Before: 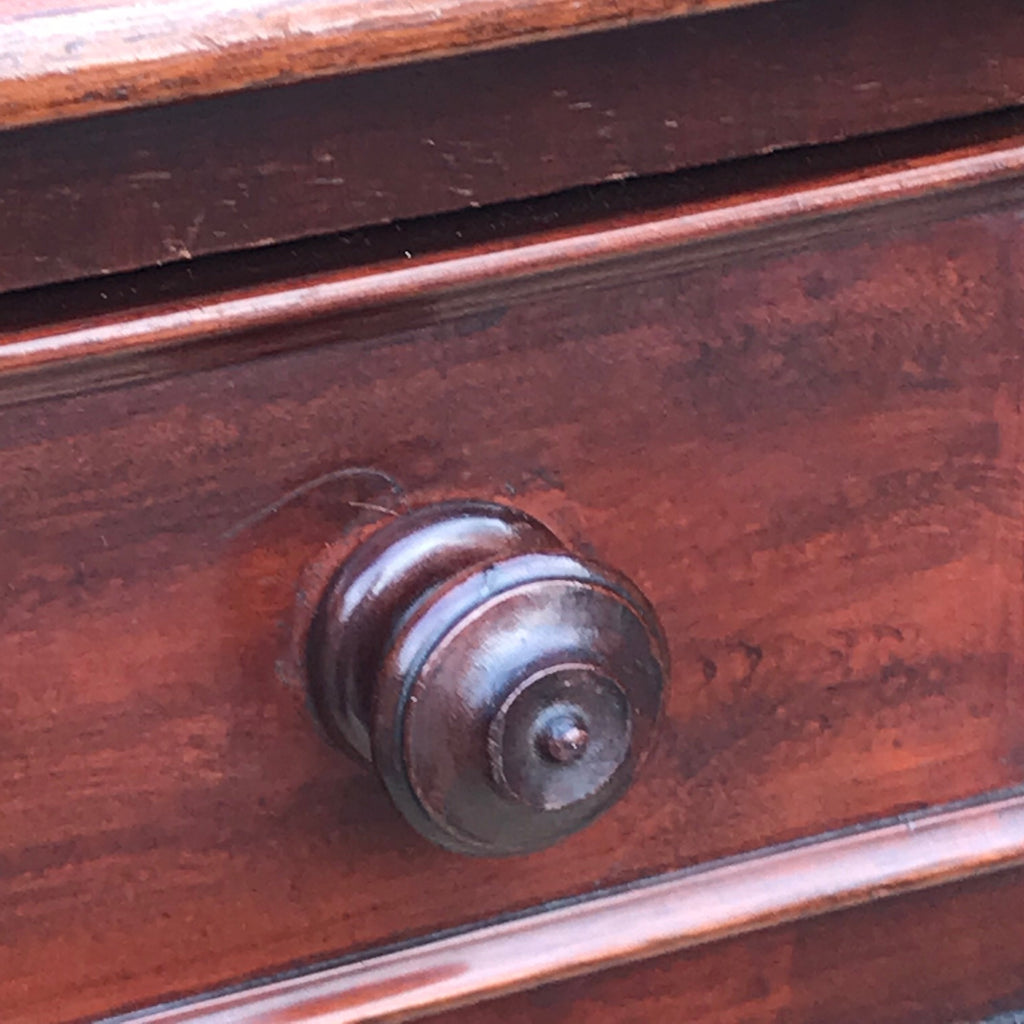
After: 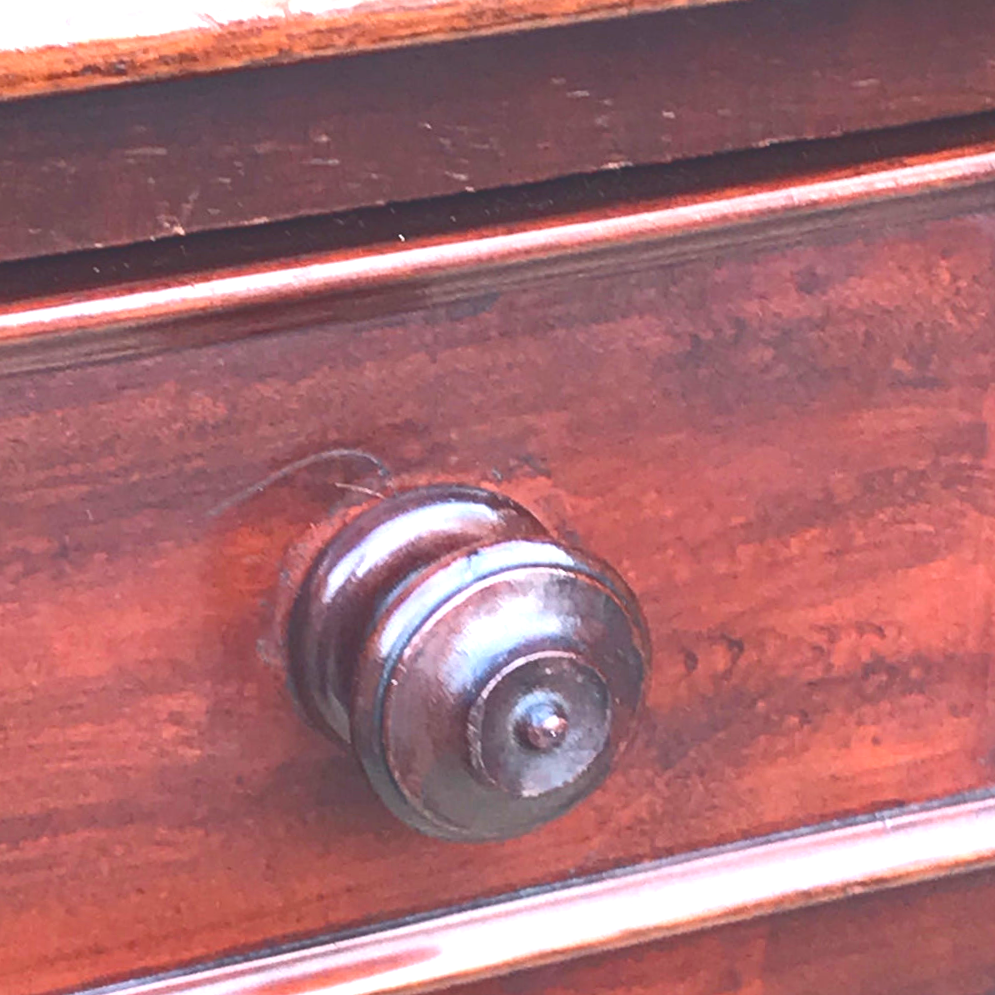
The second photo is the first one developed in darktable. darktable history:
crop and rotate: angle -1.69°
exposure: black level correction 0.001, exposure 1.116 EV, compensate highlight preservation false
tone curve: curves: ch0 [(0, 0.211) (0.15, 0.25) (1, 0.953)], color space Lab, independent channels, preserve colors none
shadows and highlights: shadows 25, highlights -48, soften with gaussian
